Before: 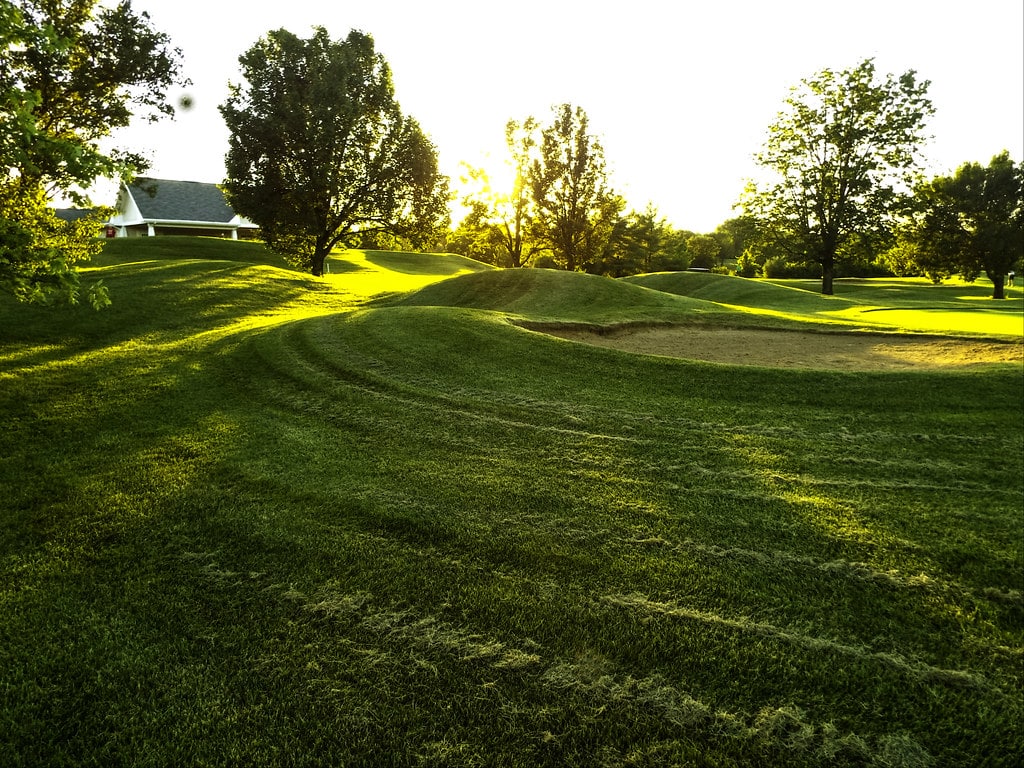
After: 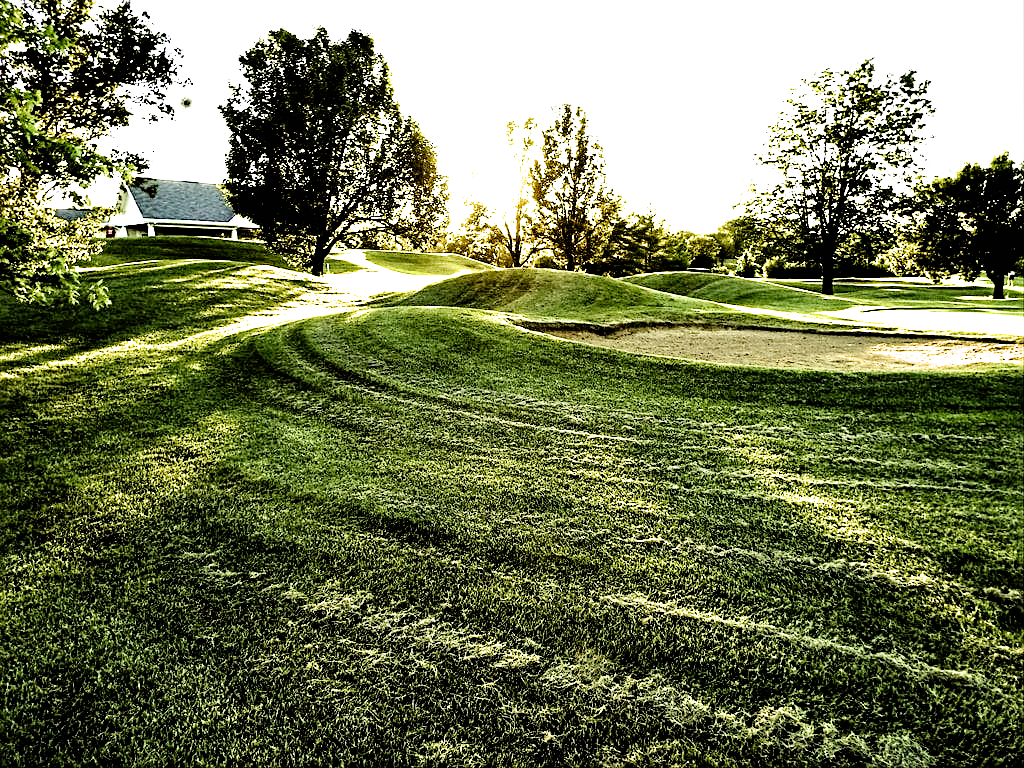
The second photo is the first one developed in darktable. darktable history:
sharpen: on, module defaults
tone curve: curves: ch0 [(0, 0) (0.003, 0.004) (0.011, 0.015) (0.025, 0.033) (0.044, 0.058) (0.069, 0.091) (0.1, 0.131) (0.136, 0.179) (0.177, 0.233) (0.224, 0.295) (0.277, 0.364) (0.335, 0.434) (0.399, 0.51) (0.468, 0.583) (0.543, 0.654) (0.623, 0.724) (0.709, 0.789) (0.801, 0.852) (0.898, 0.924) (1, 1)], preserve colors none
contrast equalizer: octaves 7, y [[0.6 ×6], [0.55 ×6], [0 ×6], [0 ×6], [0 ×6]]
exposure: black level correction 0, exposure 1.017 EV, compensate highlight preservation false
filmic rgb: black relative exposure -4.91 EV, white relative exposure 2.82 EV, hardness 3.7
